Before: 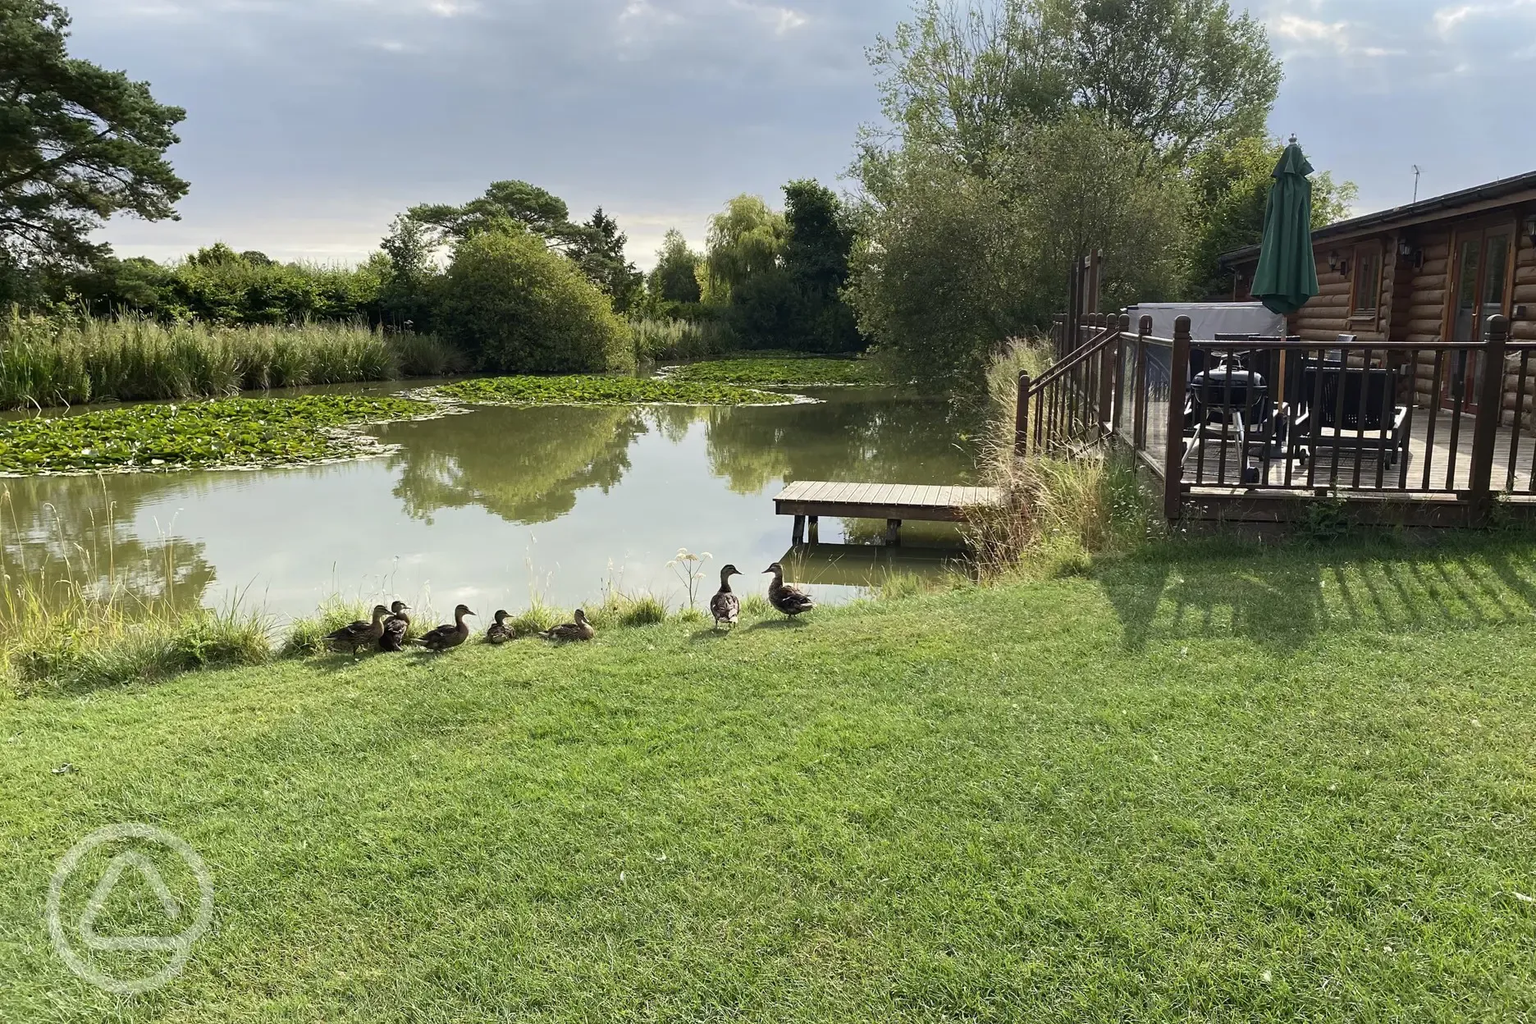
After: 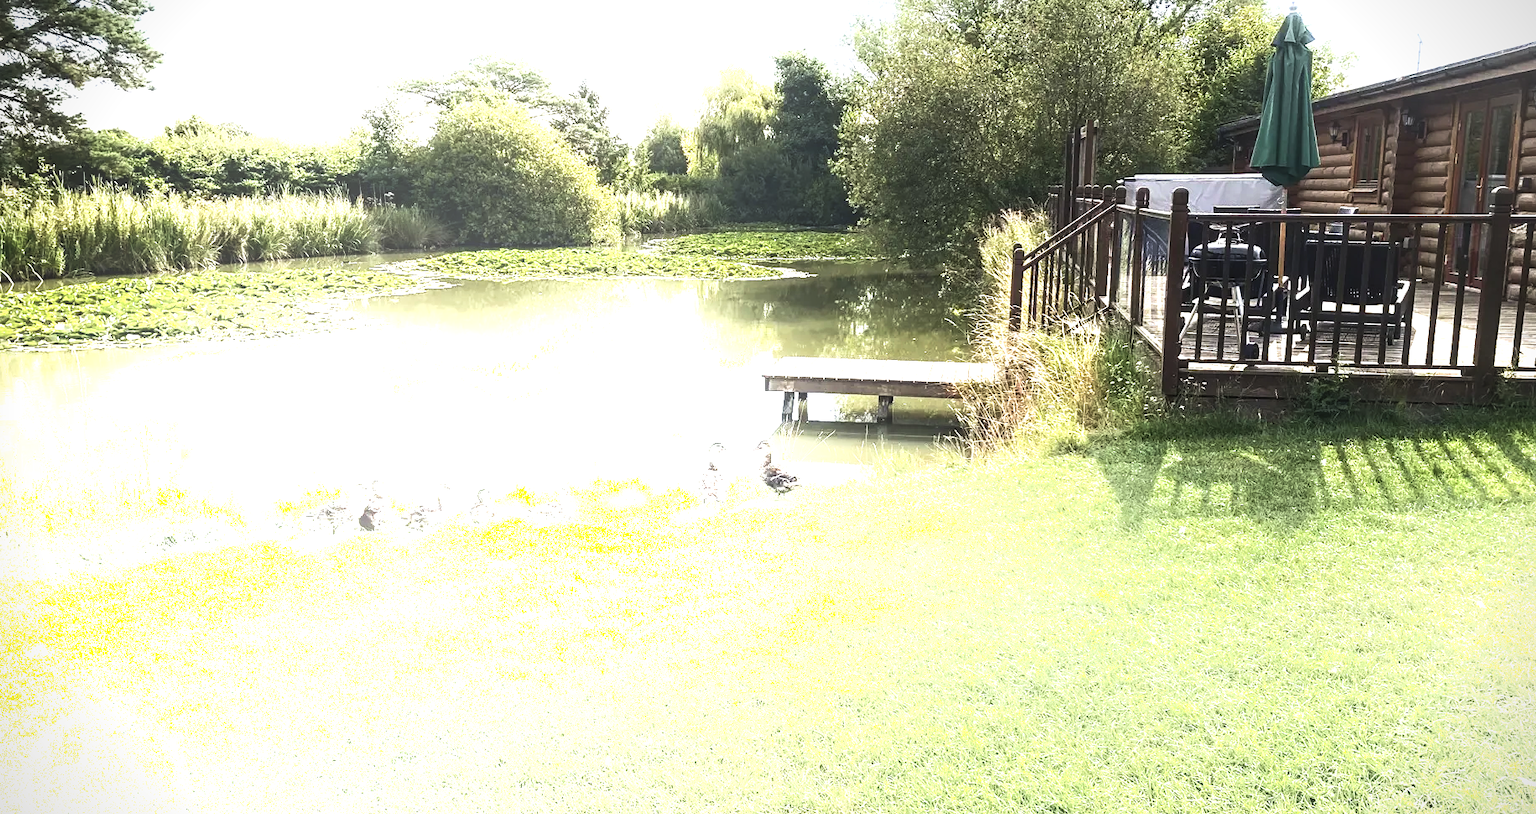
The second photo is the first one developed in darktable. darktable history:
crop and rotate: left 1.86%, top 12.977%, right 0.299%, bottom 9.162%
shadows and highlights: shadows -53.83, highlights 84.68, soften with gaussian
vignetting: fall-off start 97.17%, brightness -0.617, saturation -0.679, width/height ratio 1.186
velvia: strength 22.21%
exposure: black level correction -0.005, exposure 0.624 EV, compensate highlight preservation false
local contrast: on, module defaults
tone equalizer: -8 EV -1.11 EV, -7 EV -1.05 EV, -6 EV -0.861 EV, -5 EV -0.576 EV, -3 EV 0.582 EV, -2 EV 0.865 EV, -1 EV 0.996 EV, +0 EV 1.07 EV, edges refinement/feathering 500, mask exposure compensation -1.57 EV, preserve details no
